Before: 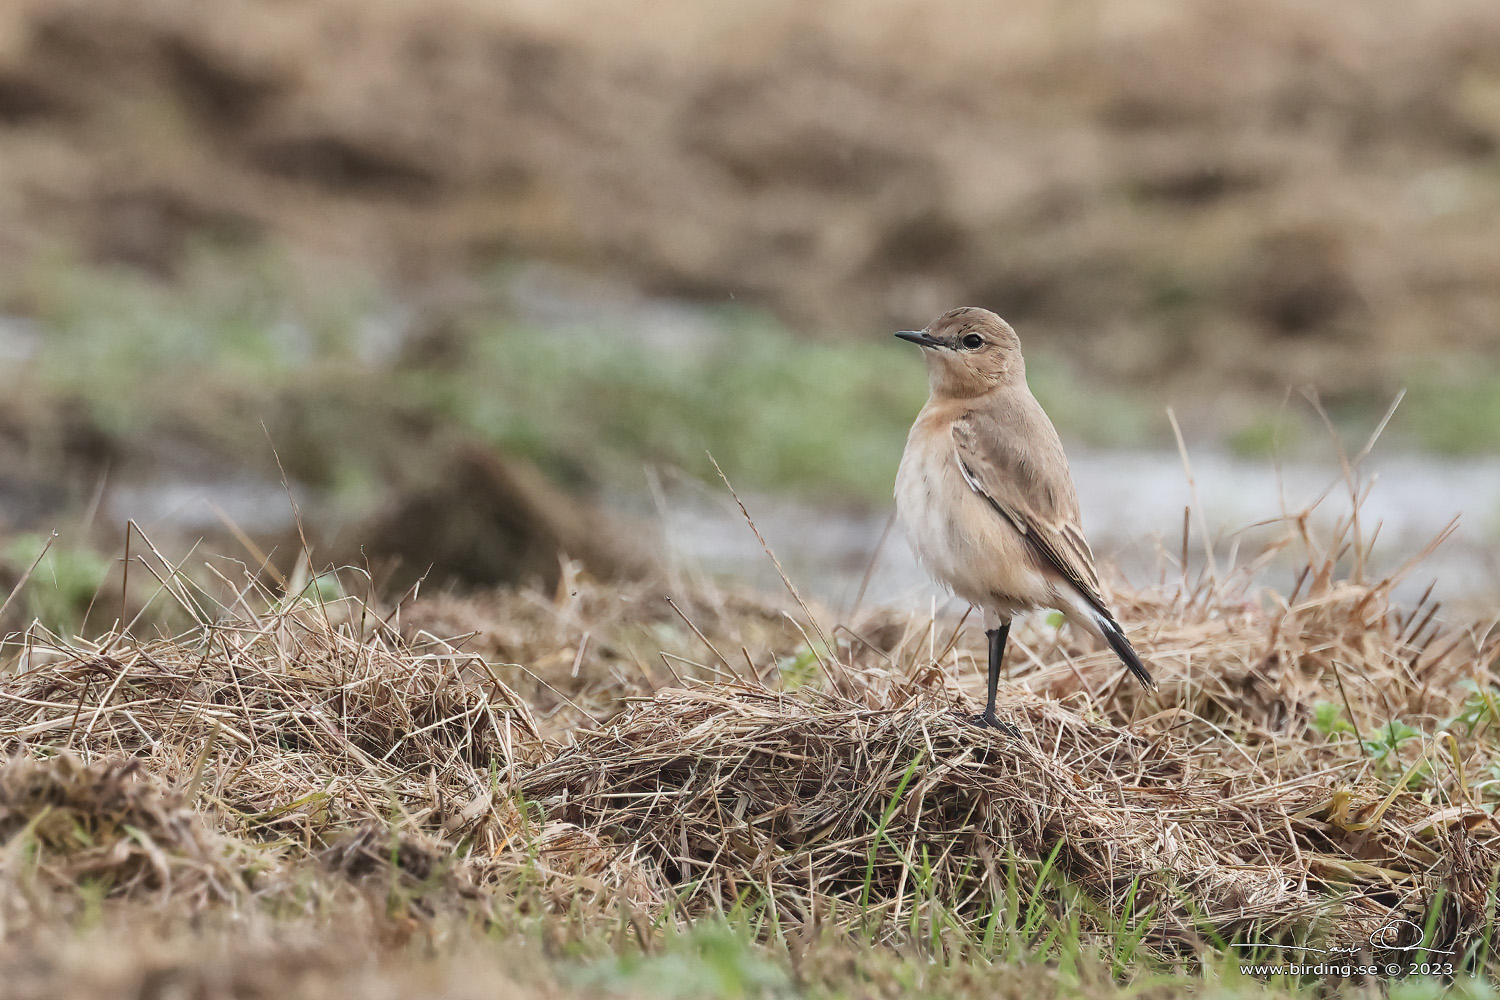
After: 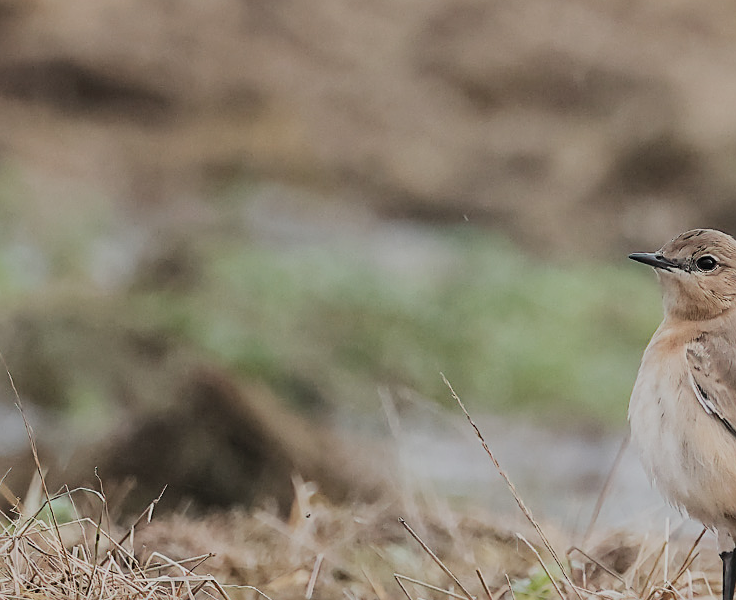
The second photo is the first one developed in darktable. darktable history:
crop: left 17.771%, top 7.813%, right 33.118%, bottom 32.122%
sharpen: on, module defaults
filmic rgb: black relative exposure -7.65 EV, white relative exposure 4.56 EV, hardness 3.61, preserve chrominance RGB euclidean norm, color science v5 (2021), iterations of high-quality reconstruction 0, contrast in shadows safe, contrast in highlights safe
contrast equalizer: octaves 7, y [[0.5, 0.488, 0.462, 0.461, 0.491, 0.5], [0.5 ×6], [0.5 ×6], [0 ×6], [0 ×6]], mix 0.278
